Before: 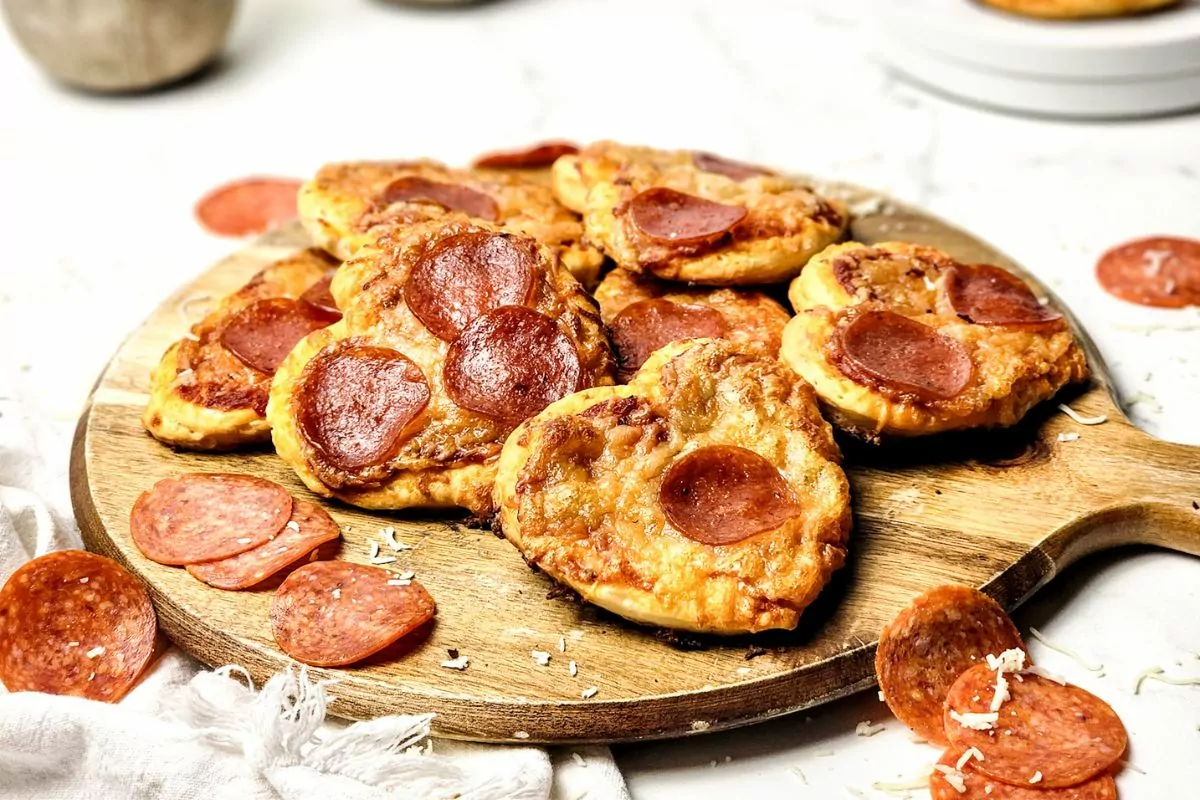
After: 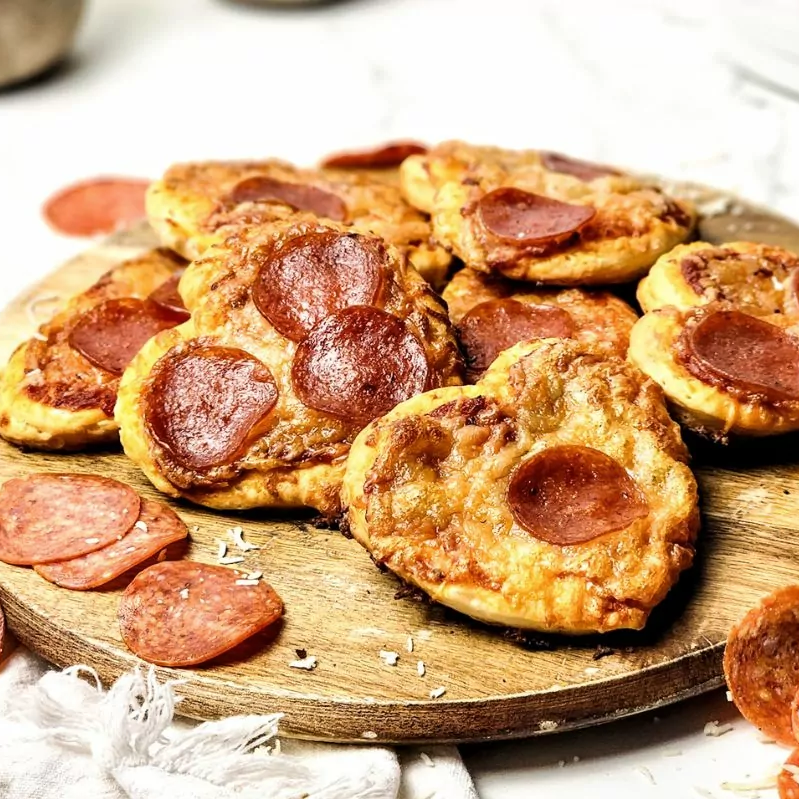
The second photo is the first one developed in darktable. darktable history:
crop and rotate: left 12.673%, right 20.66%
levels: levels [0, 0.51, 1]
